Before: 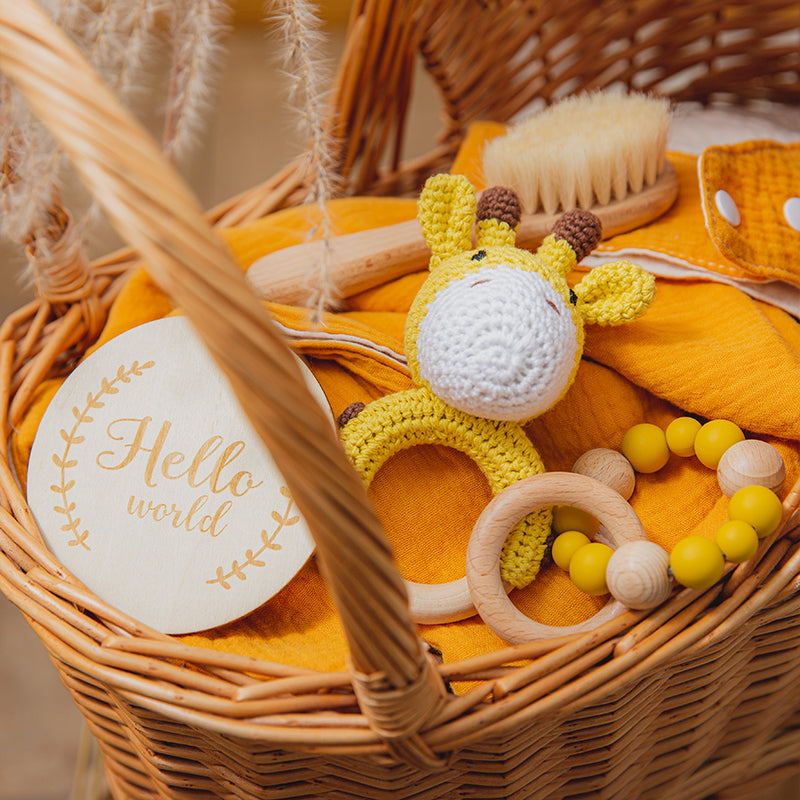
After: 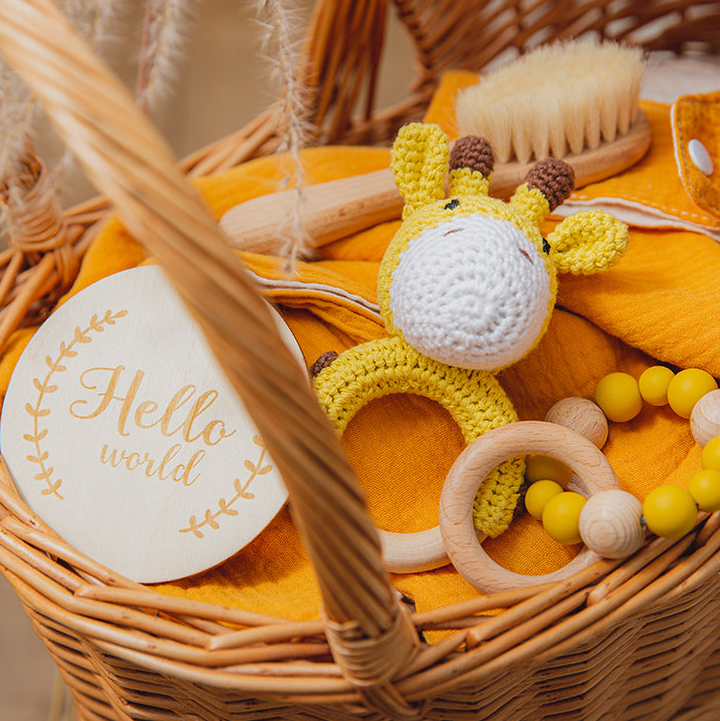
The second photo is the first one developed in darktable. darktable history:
crop: left 3.487%, top 6.447%, right 6.426%, bottom 3.321%
